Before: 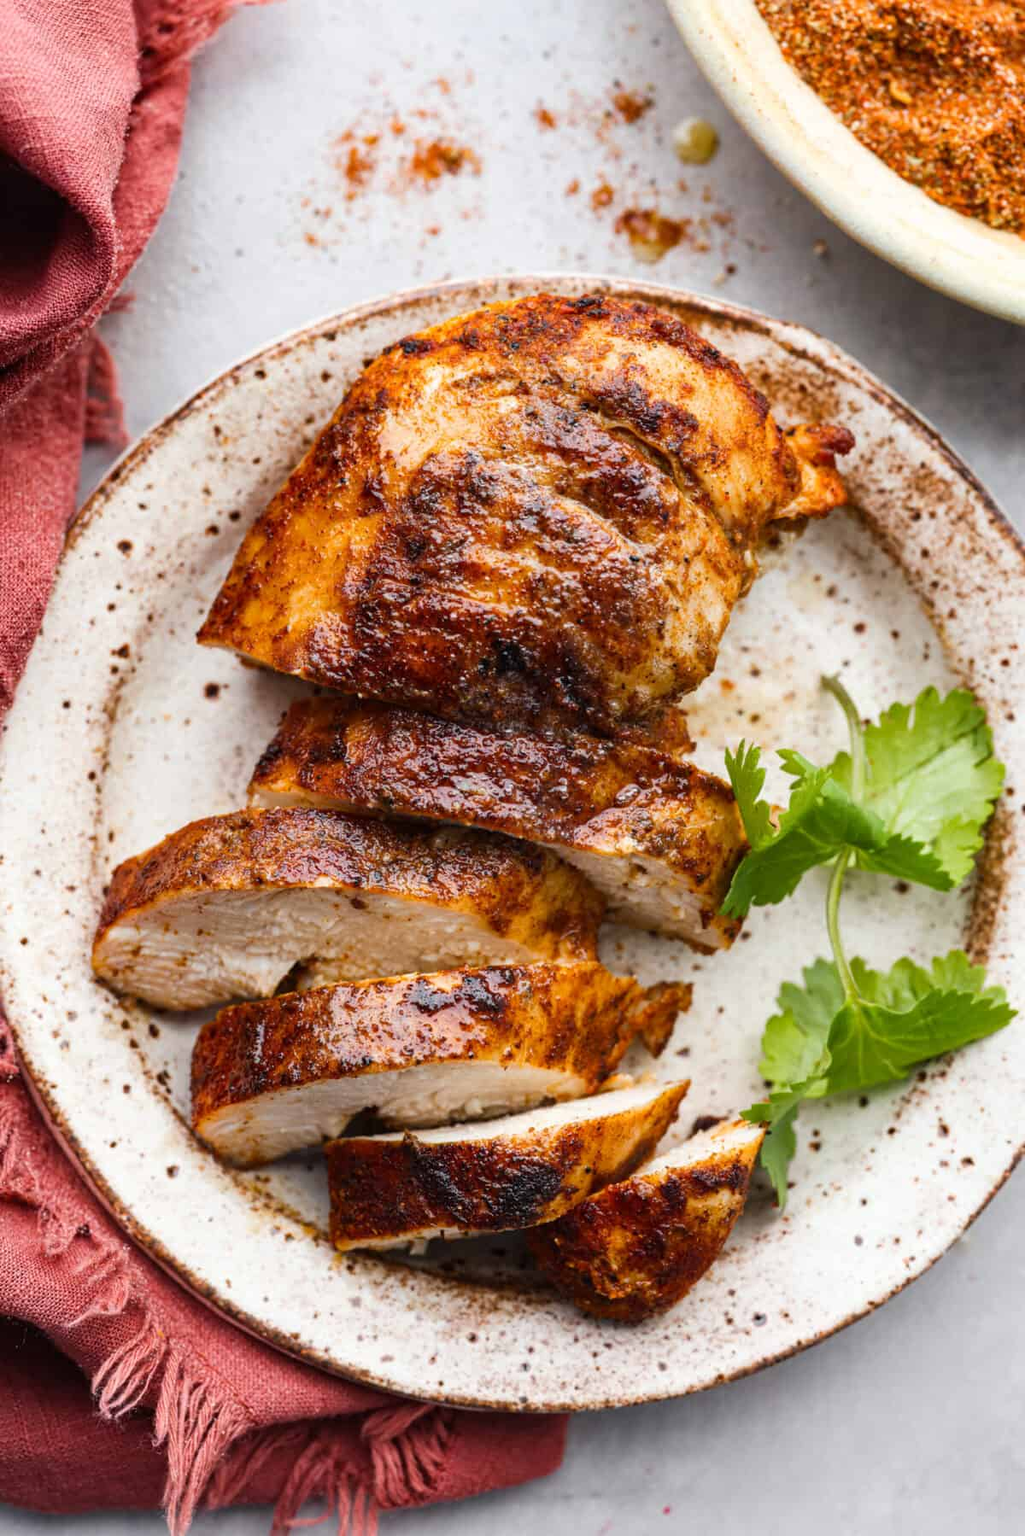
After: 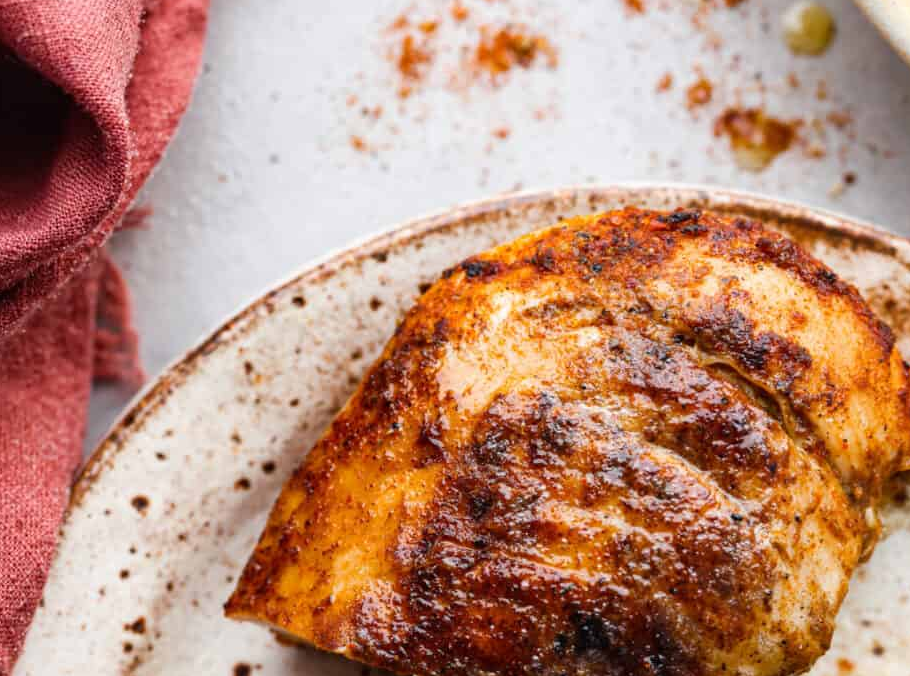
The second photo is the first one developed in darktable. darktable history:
crop: left 0.533%, top 7.629%, right 23.582%, bottom 54.747%
